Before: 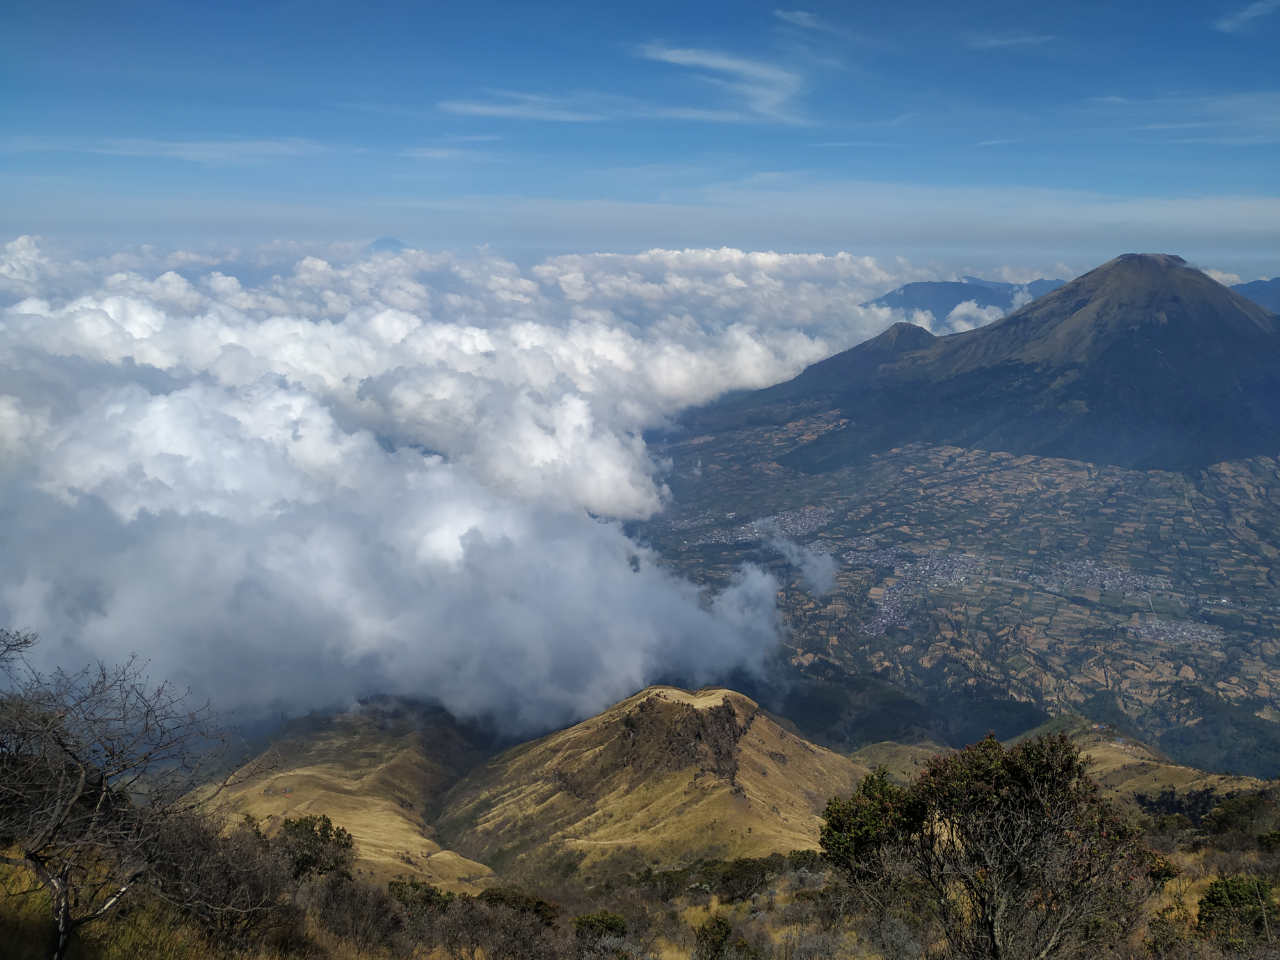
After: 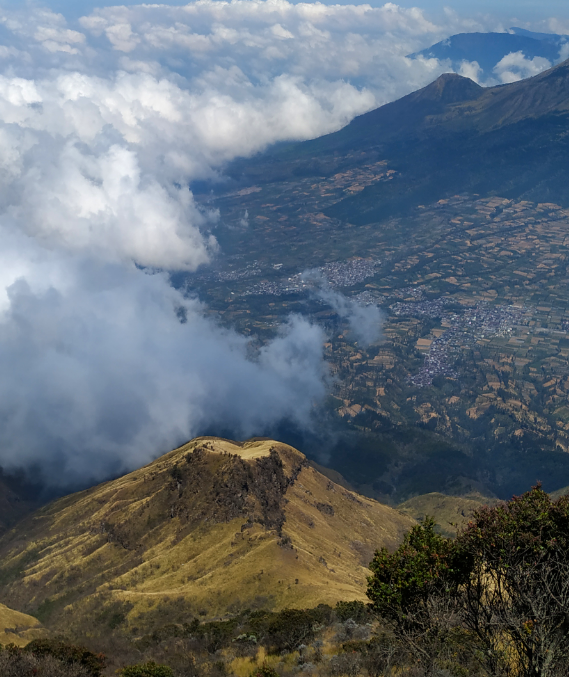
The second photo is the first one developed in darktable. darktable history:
crop: left 35.401%, top 25.947%, right 20.078%, bottom 3.441%
contrast brightness saturation: contrast 0.082, saturation 0.204
